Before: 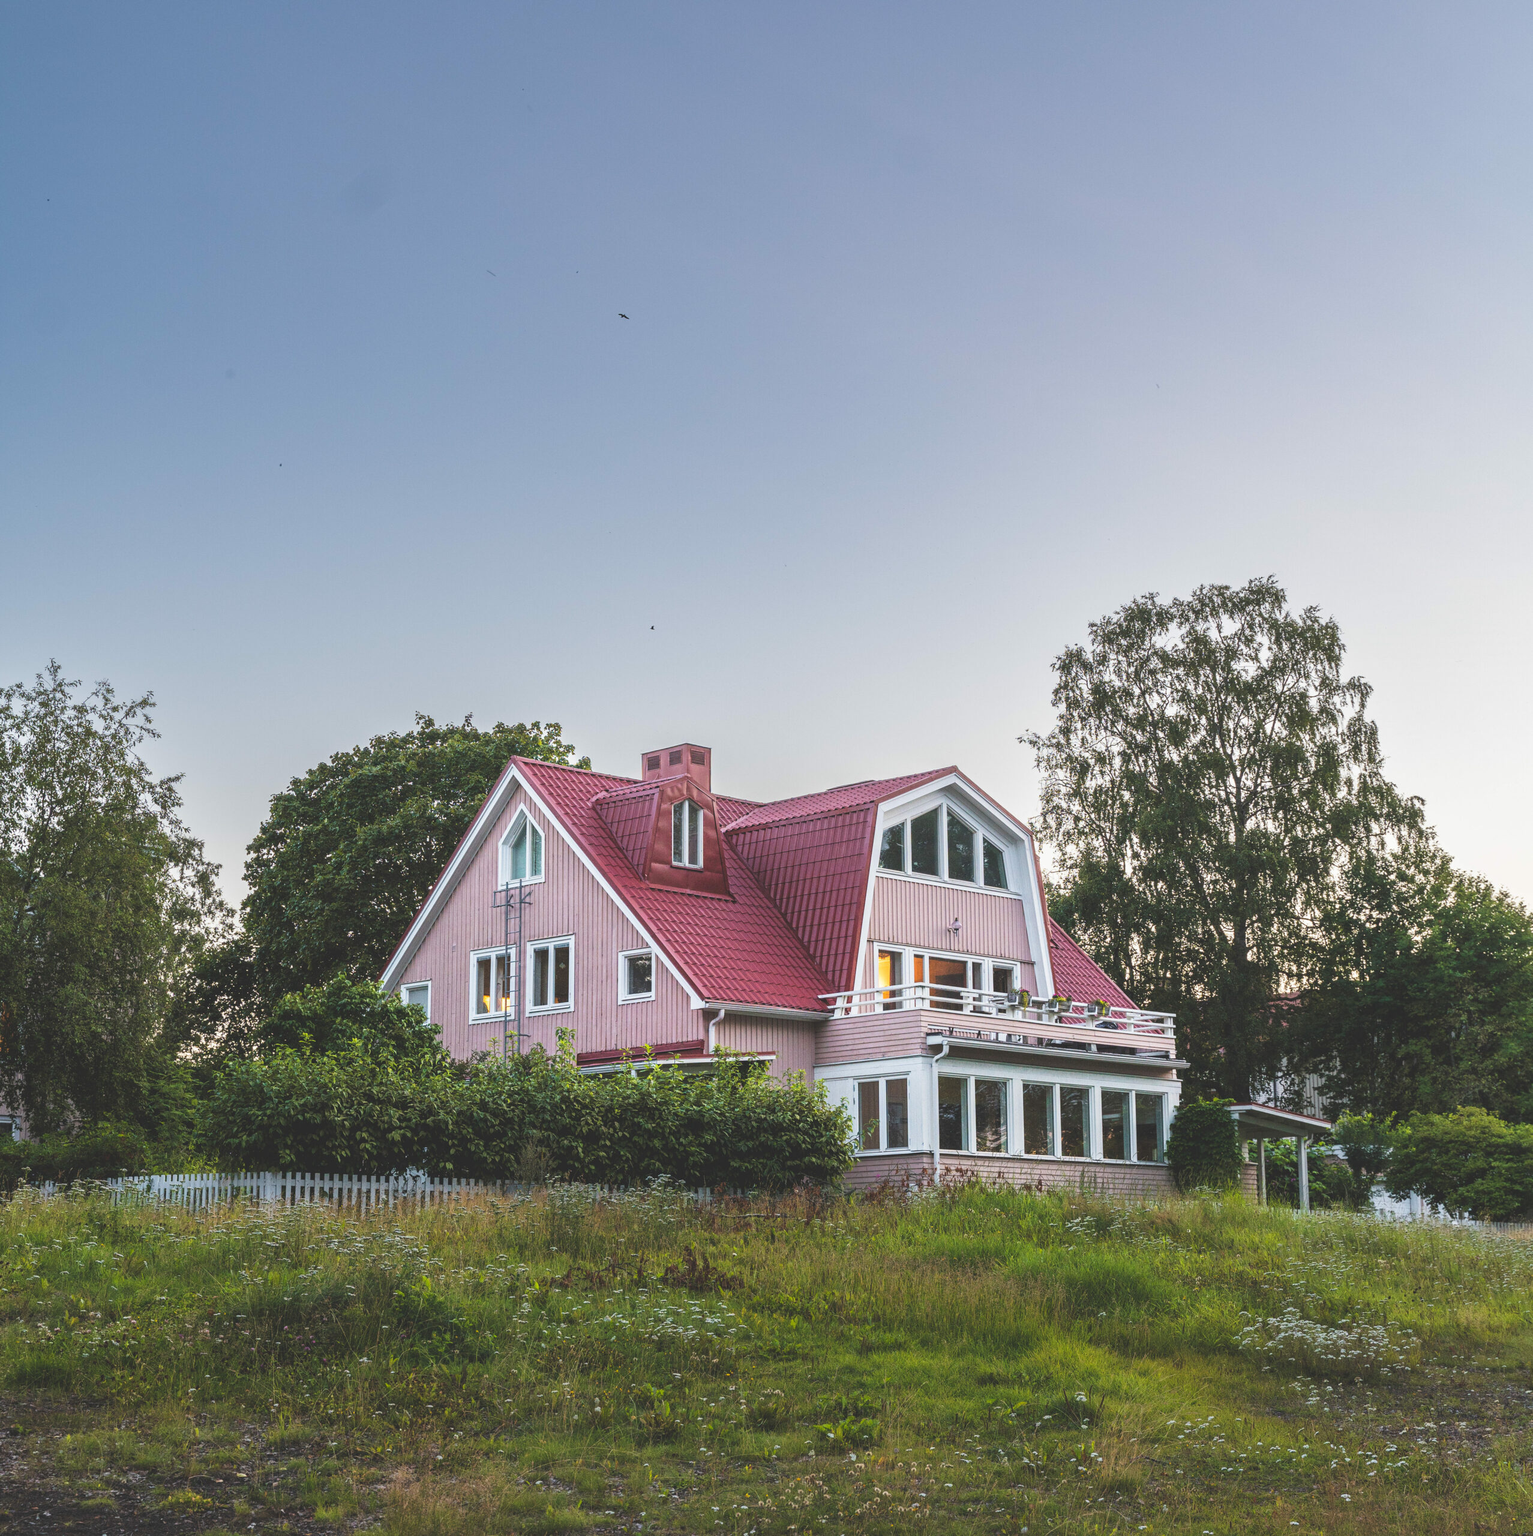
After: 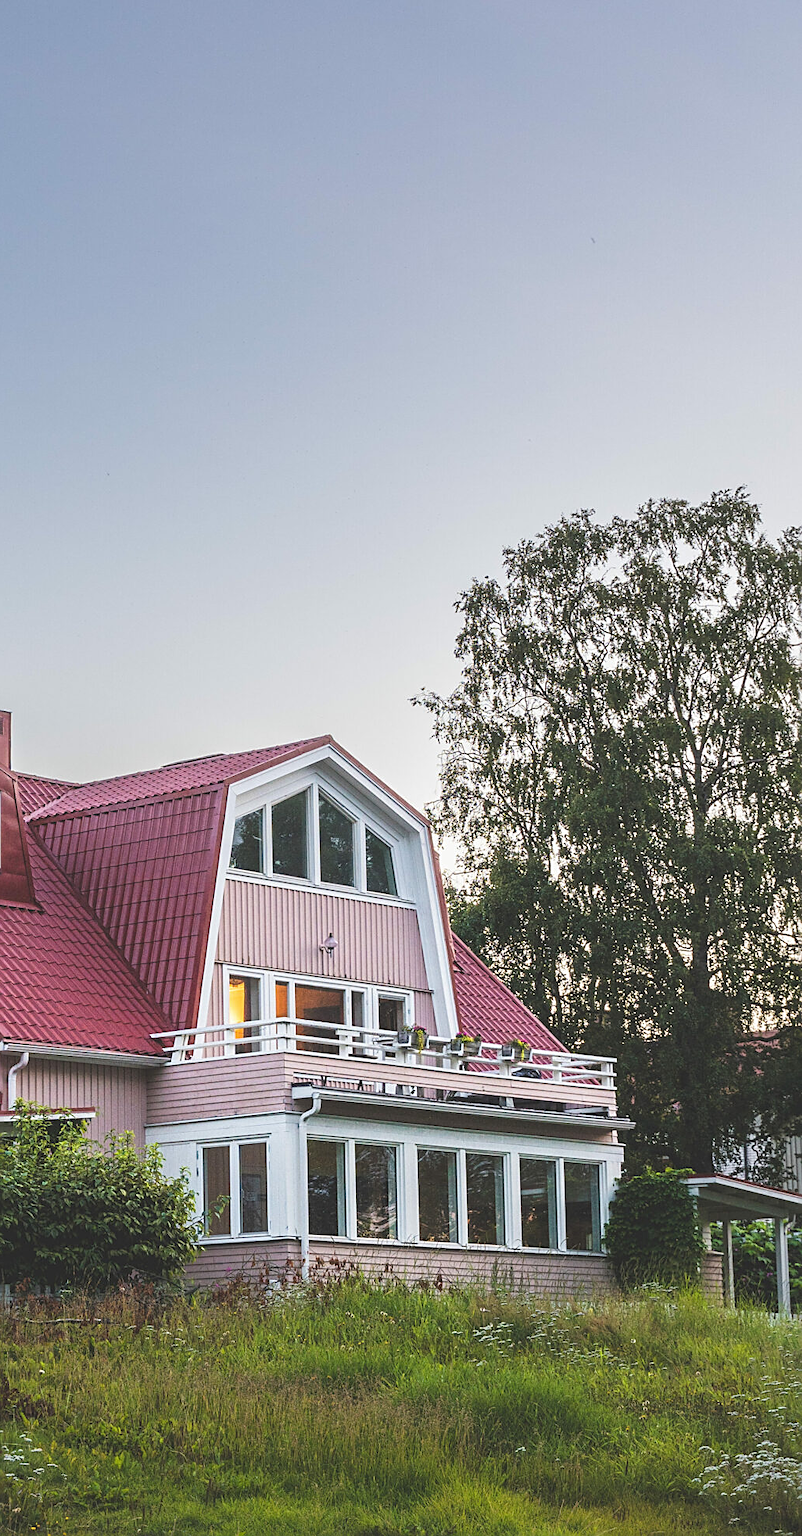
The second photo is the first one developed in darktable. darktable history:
crop: left 45.836%, top 13.129%, right 14.004%, bottom 10.1%
sharpen: on, module defaults
